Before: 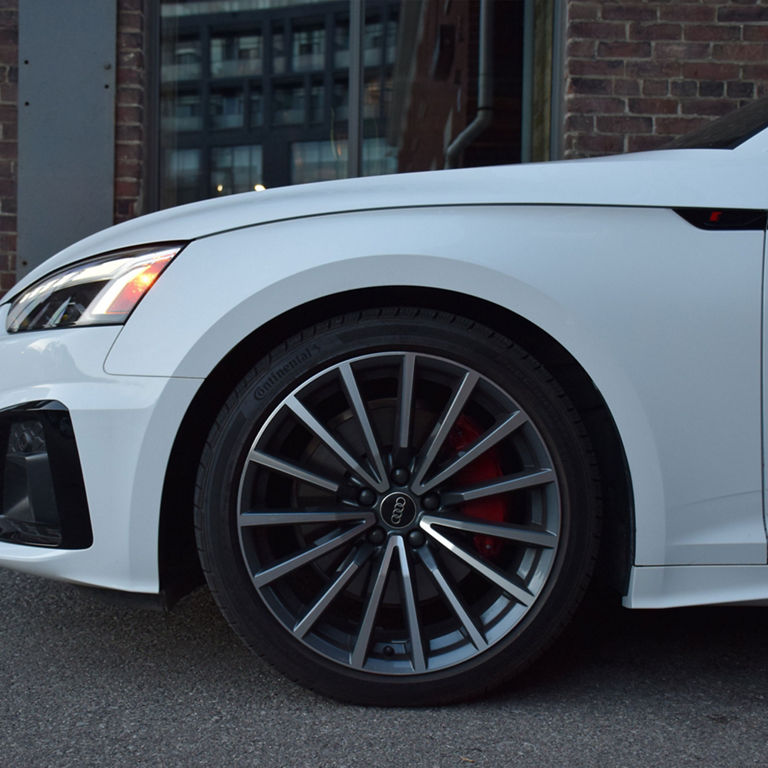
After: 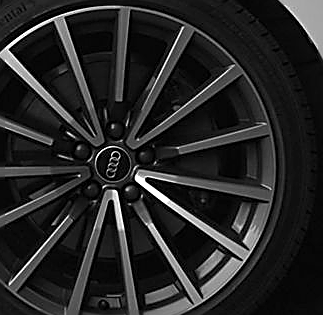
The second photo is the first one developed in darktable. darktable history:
exposure: exposure 0.217 EV, compensate highlight preservation false
monochrome: a -3.63, b -0.465
sharpen: radius 1.685, amount 1.294
crop: left 37.221%, top 45.169%, right 20.63%, bottom 13.777%
